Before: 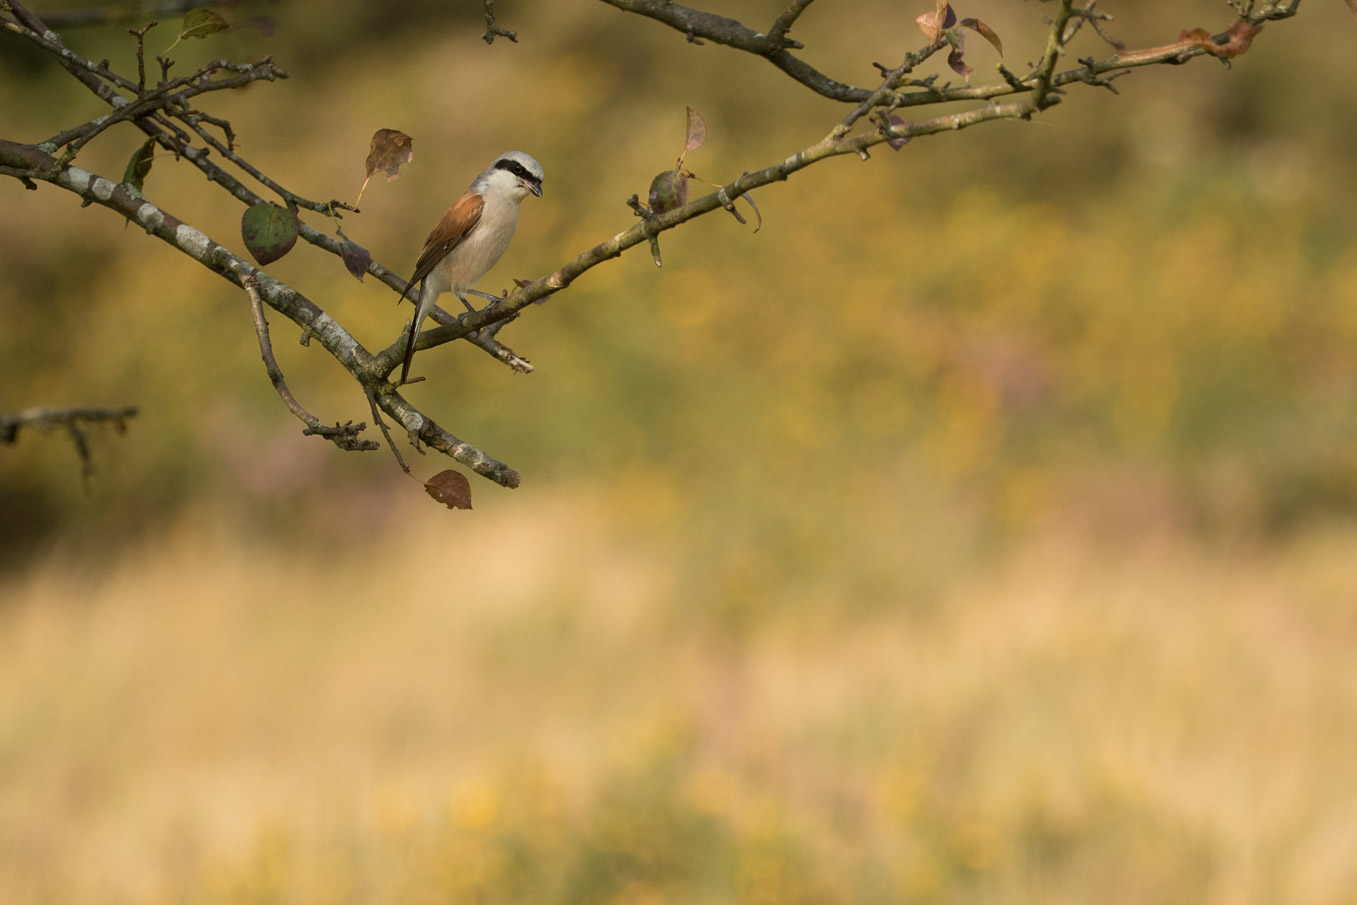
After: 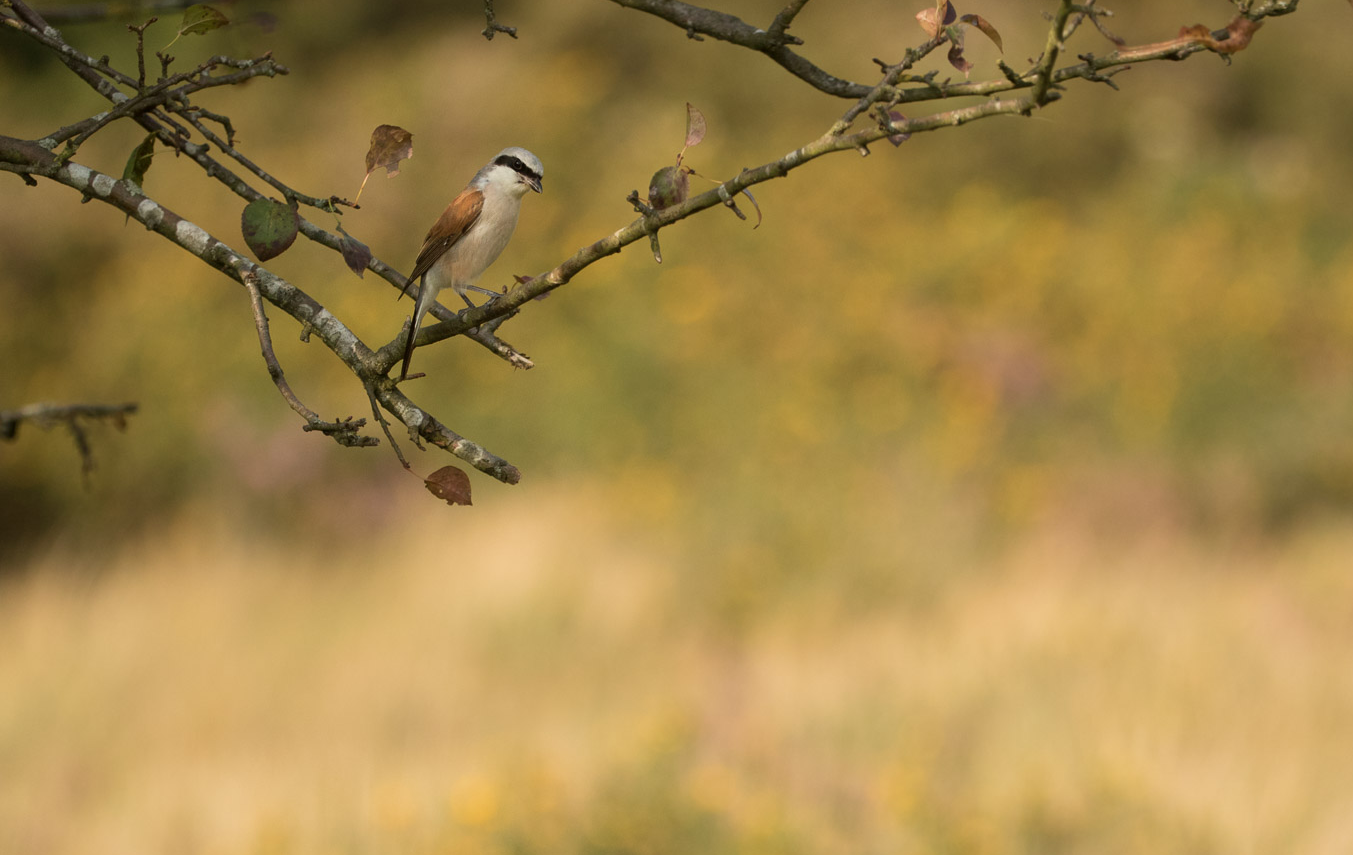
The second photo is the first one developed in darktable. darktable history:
crop: top 0.448%, right 0.264%, bottom 5.045%
color balance rgb: on, module defaults
